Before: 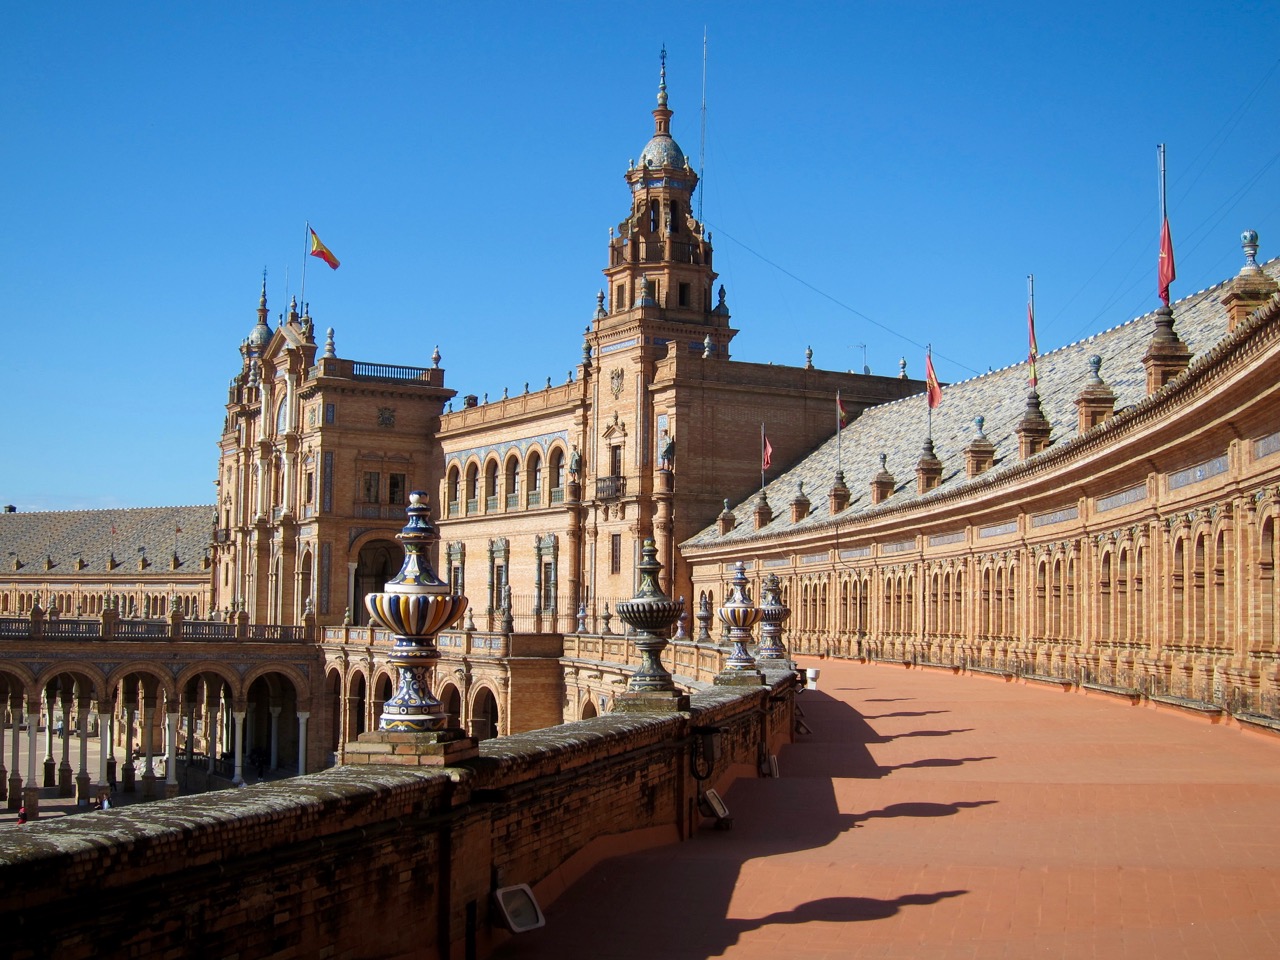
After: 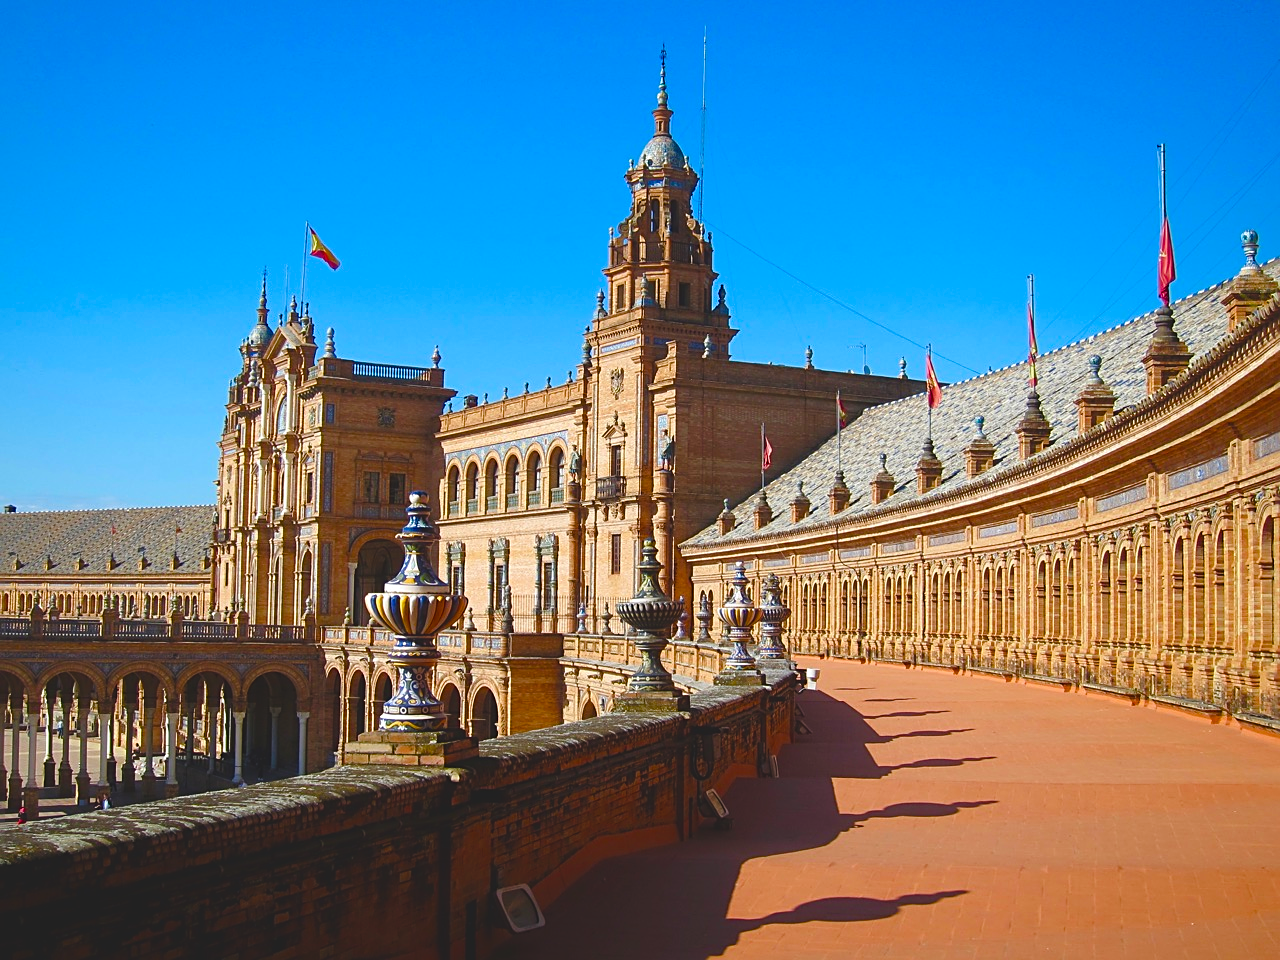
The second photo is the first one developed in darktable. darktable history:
exposure: black level correction -0.015, compensate highlight preservation false
sharpen: on, module defaults
color balance rgb: linear chroma grading › global chroma 18.9%, perceptual saturation grading › global saturation 20%, perceptual saturation grading › highlights -25%, perceptual saturation grading › shadows 50%, global vibrance 18.93%
